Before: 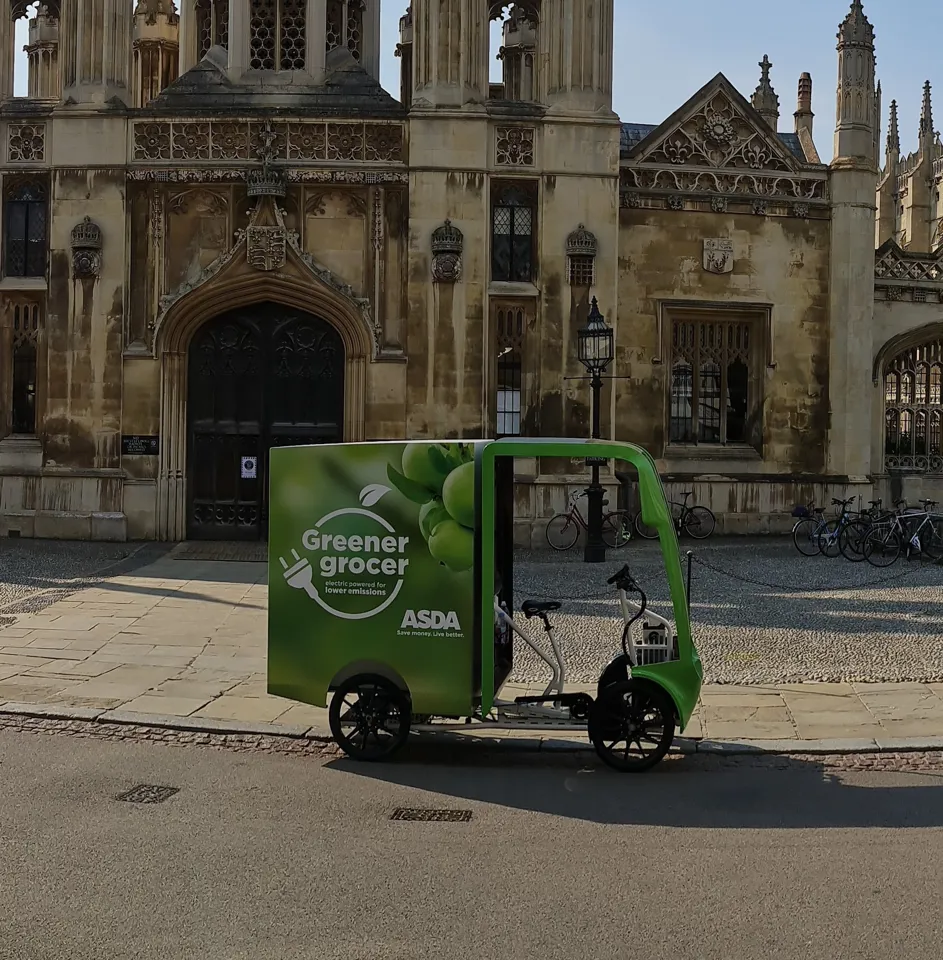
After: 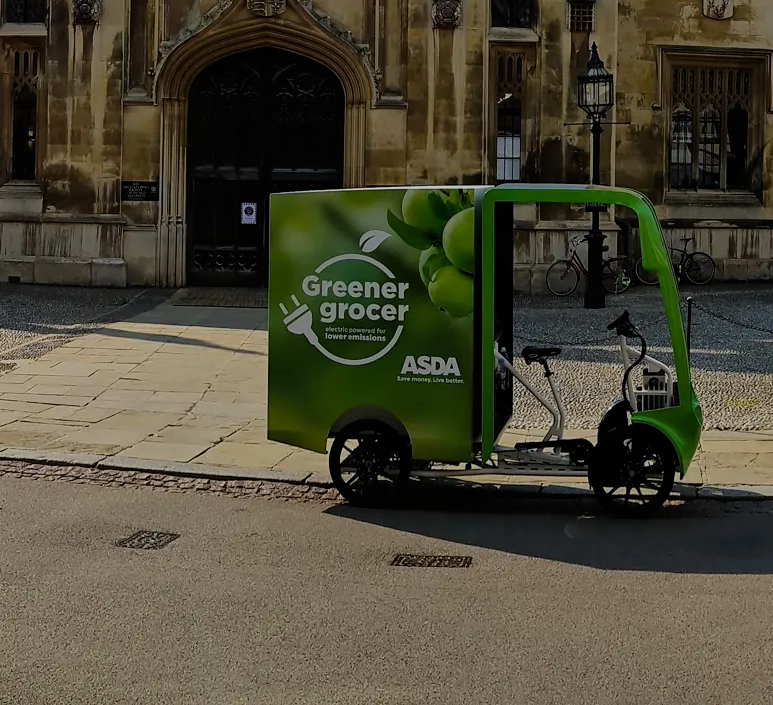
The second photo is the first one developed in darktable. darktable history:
filmic rgb: black relative exposure -7.99 EV, white relative exposure 4.03 EV, hardness 4.15, color science v6 (2022)
crop: top 26.54%, right 17.985%
color balance rgb: highlights gain › luminance 15.148%, highlights gain › chroma 3.887%, highlights gain › hue 211.47°, shadows fall-off 299.438%, white fulcrum 1.99 EV, highlights fall-off 299.515%, perceptual saturation grading › global saturation 0.219%, perceptual saturation grading › highlights -18.551%, perceptual saturation grading › mid-tones 6.607%, perceptual saturation grading › shadows 28.342%, mask middle-gray fulcrum 99.38%, contrast gray fulcrum 38.425%
